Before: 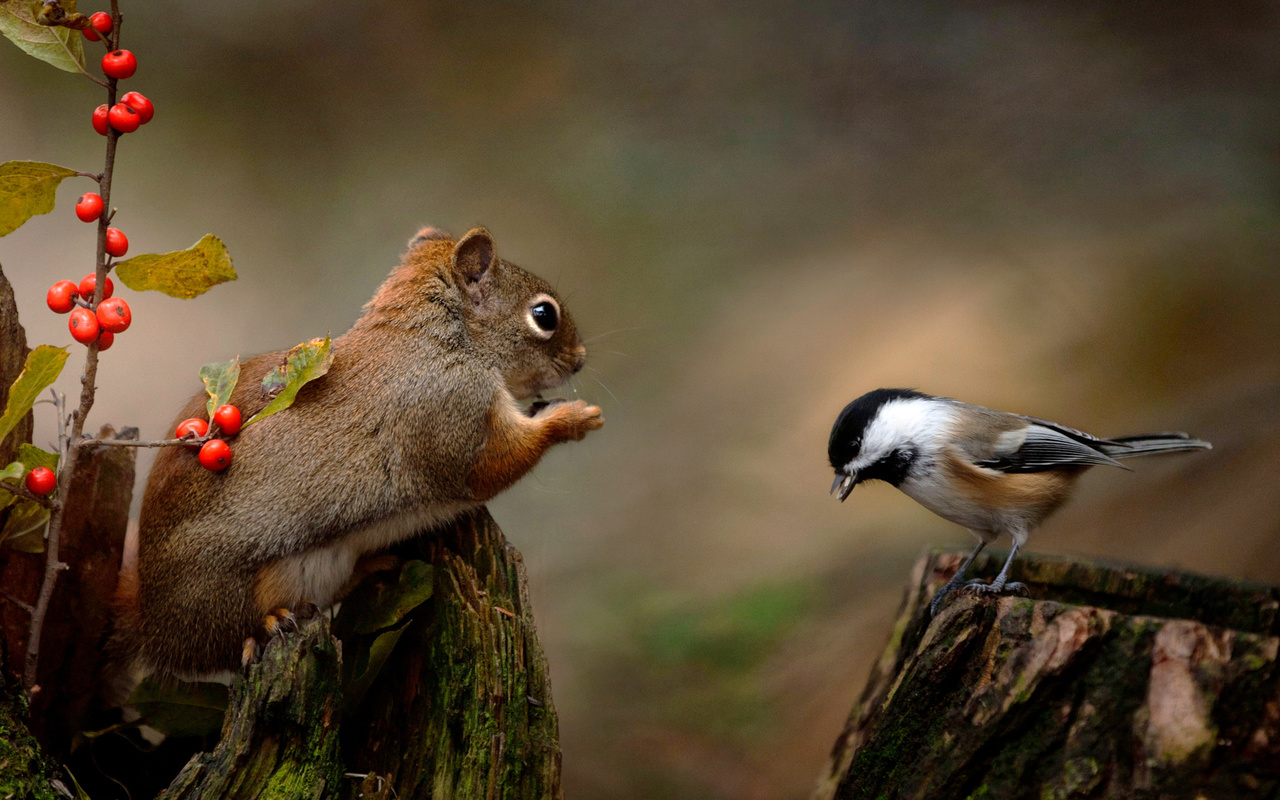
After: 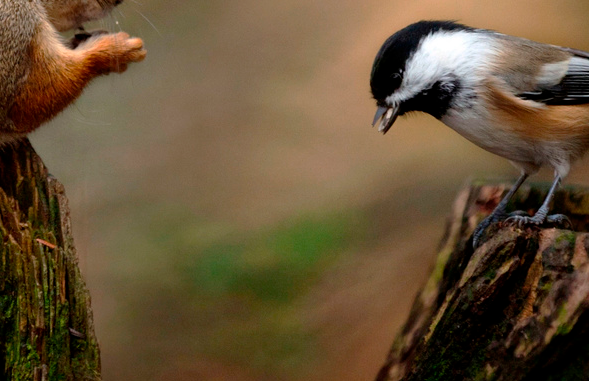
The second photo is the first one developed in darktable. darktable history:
crop: left 35.817%, top 46.089%, right 18.133%, bottom 6.209%
